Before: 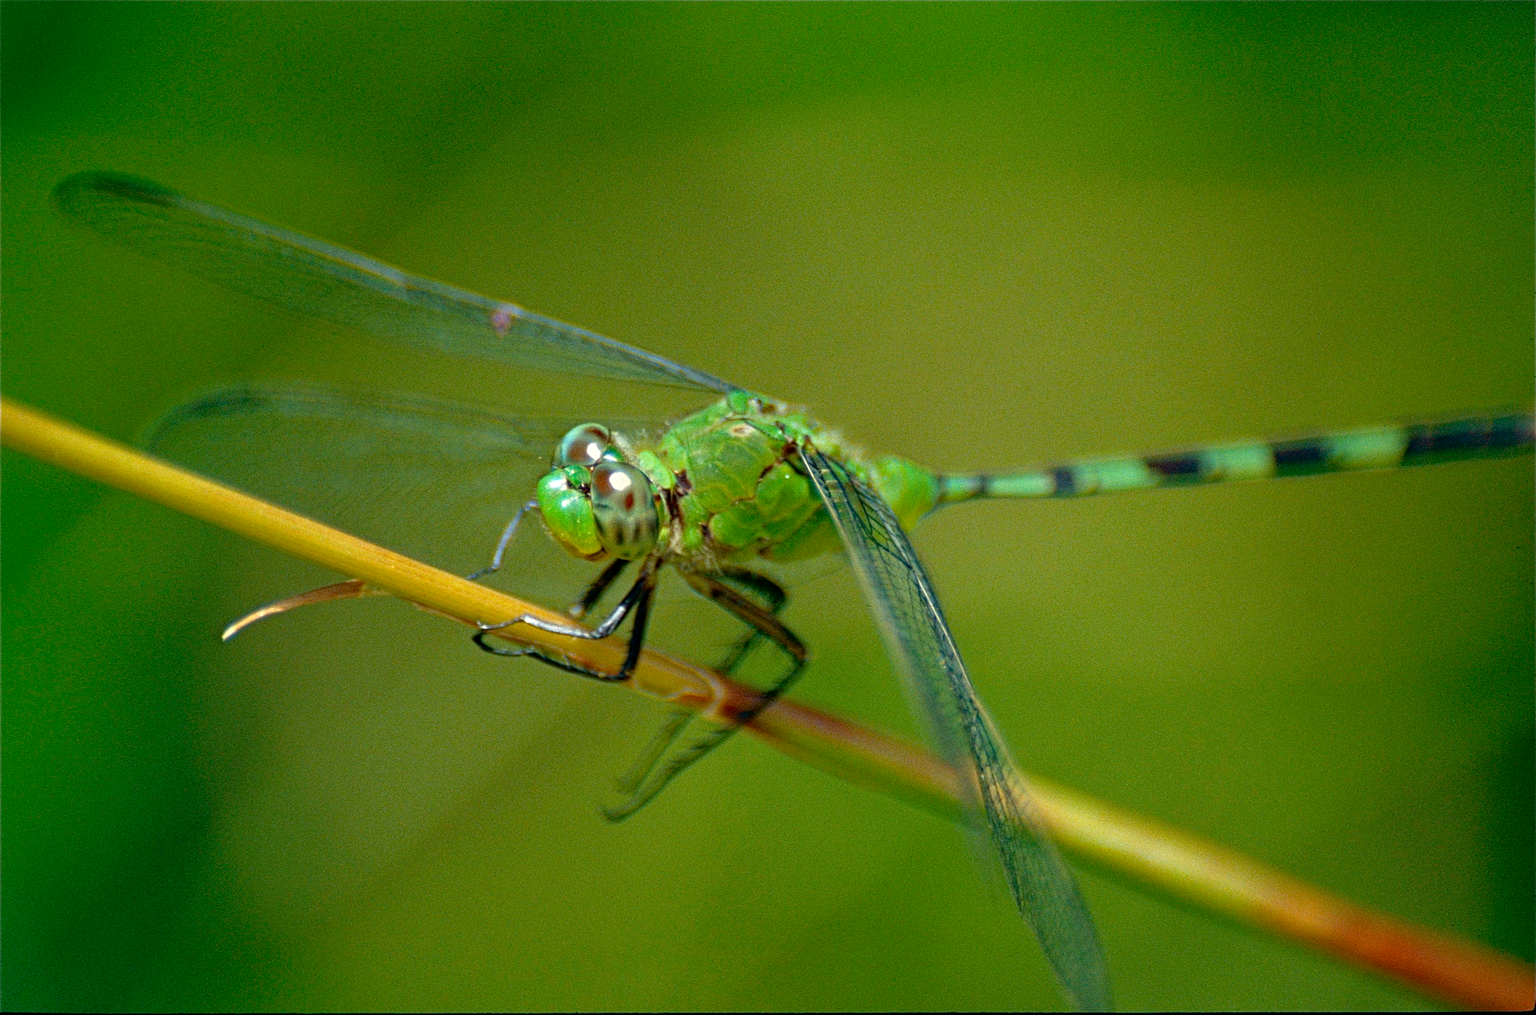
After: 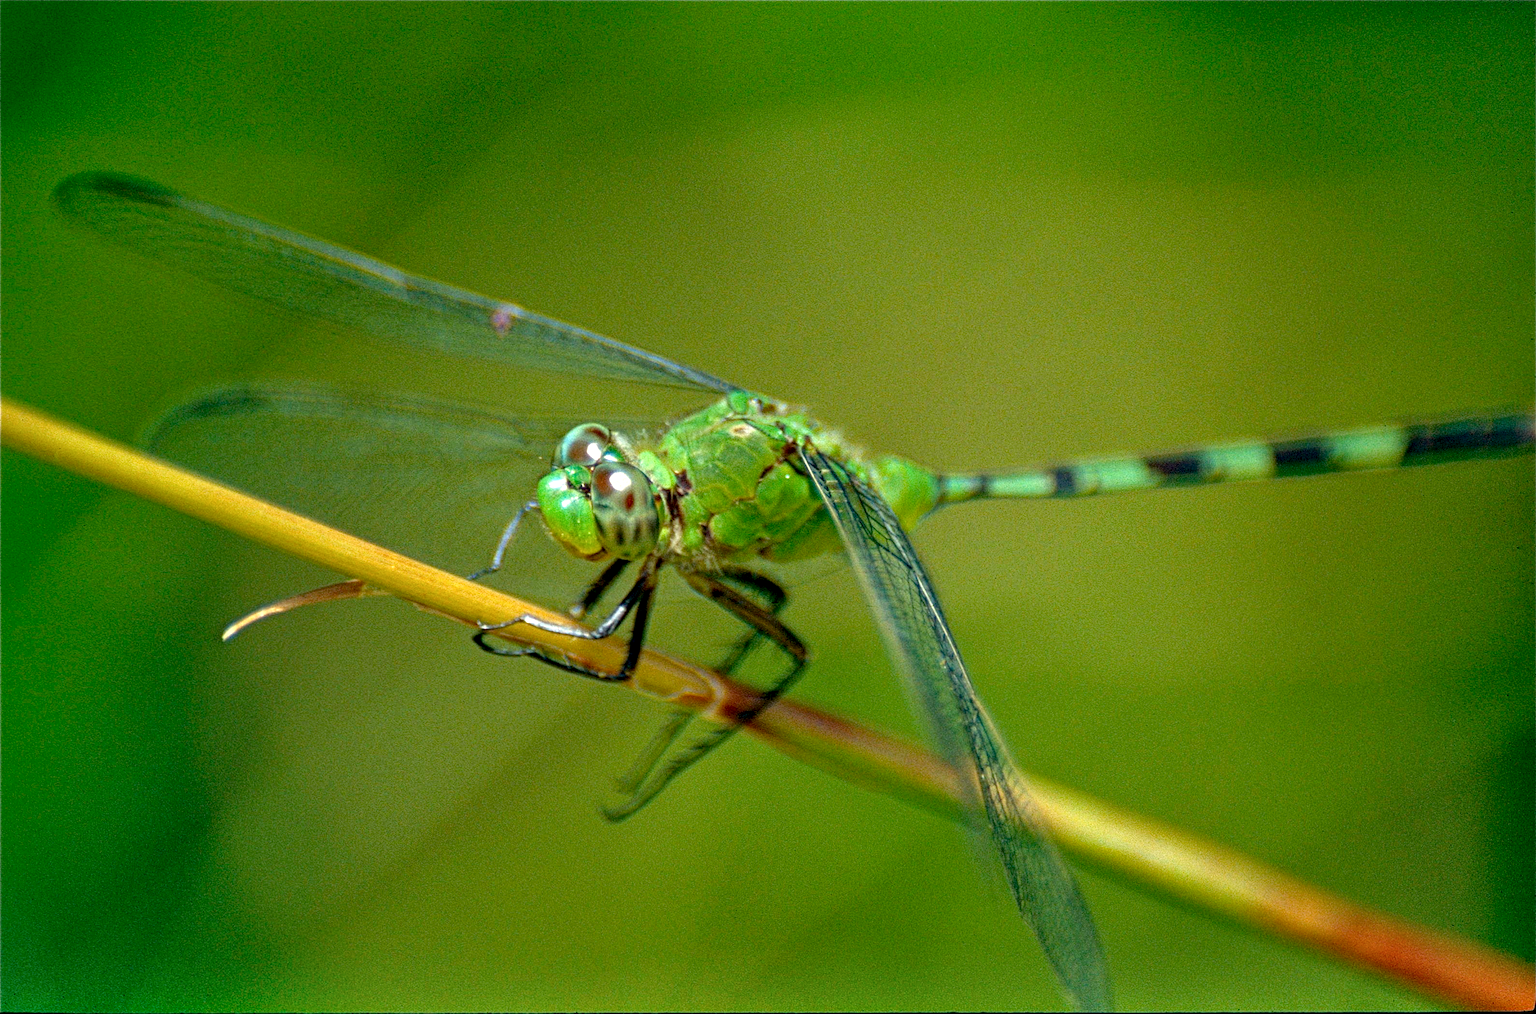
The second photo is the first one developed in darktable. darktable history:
local contrast: on, module defaults
shadows and highlights: low approximation 0.01, soften with gaussian
levels: levels [0, 0.474, 0.947]
